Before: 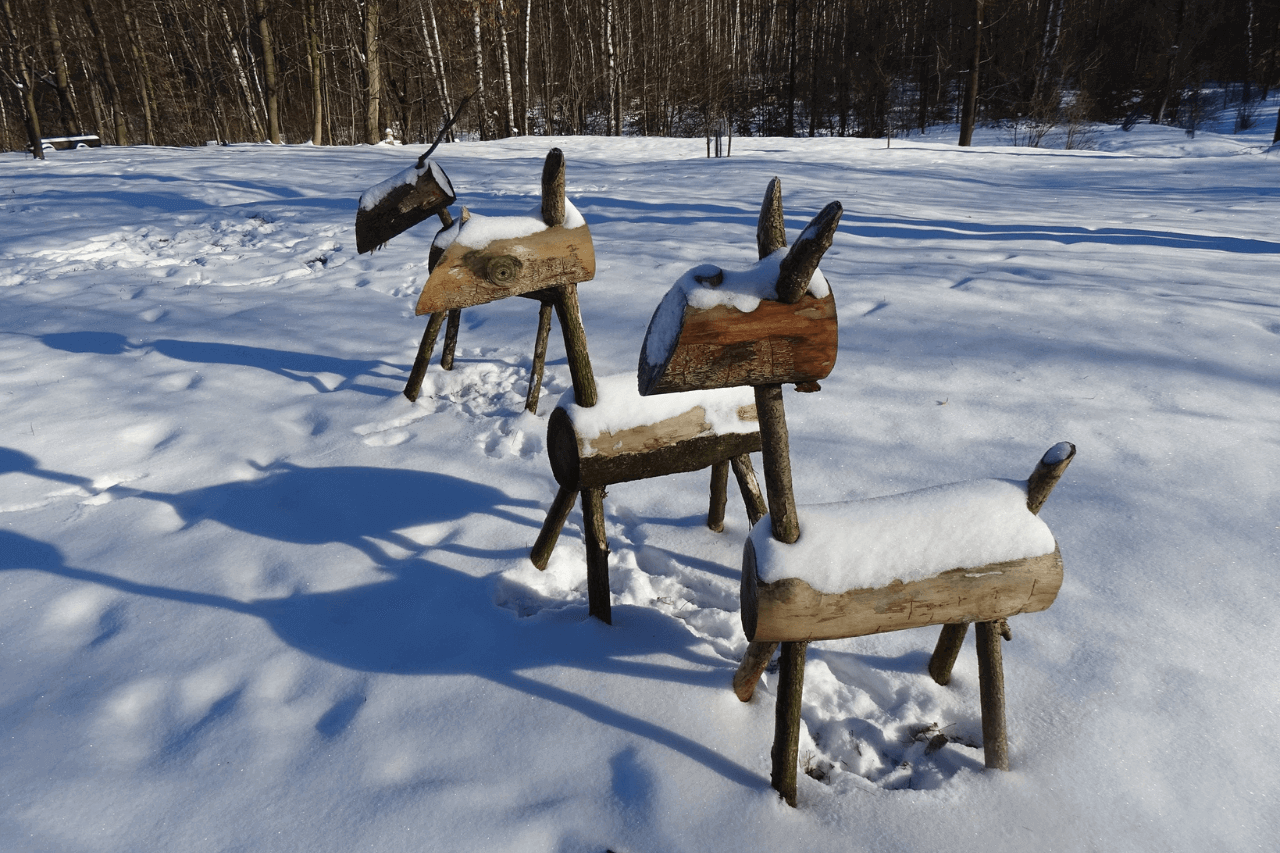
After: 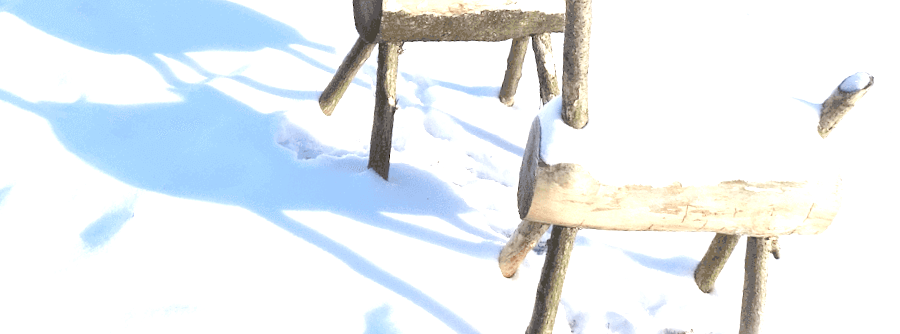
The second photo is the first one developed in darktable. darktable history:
white balance: emerald 1
rotate and perspective: rotation 9.12°, automatic cropping off
crop: left 18.091%, top 51.13%, right 17.525%, bottom 16.85%
tone equalizer "contrast tone curve: medium": -8 EV -0.75 EV, -7 EV -0.7 EV, -6 EV -0.6 EV, -5 EV -0.4 EV, -3 EV 0.4 EV, -2 EV 0.6 EV, -1 EV 0.7 EV, +0 EV 0.75 EV, edges refinement/feathering 500, mask exposure compensation -1.57 EV, preserve details no
exposure: exposure 0.566 EV
